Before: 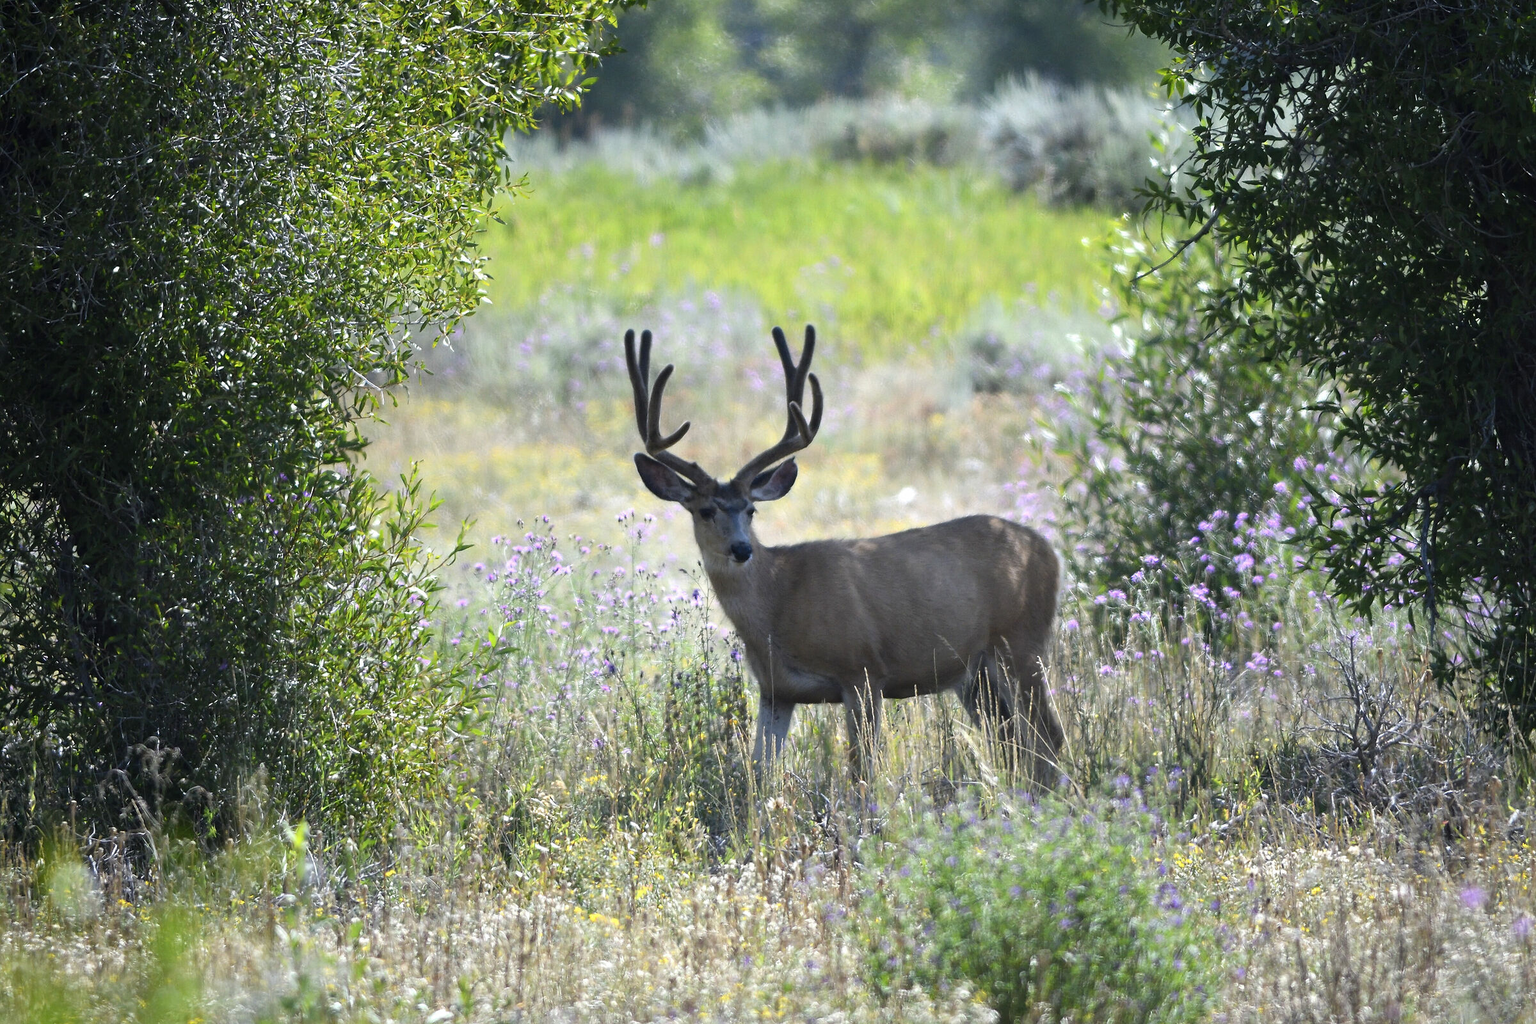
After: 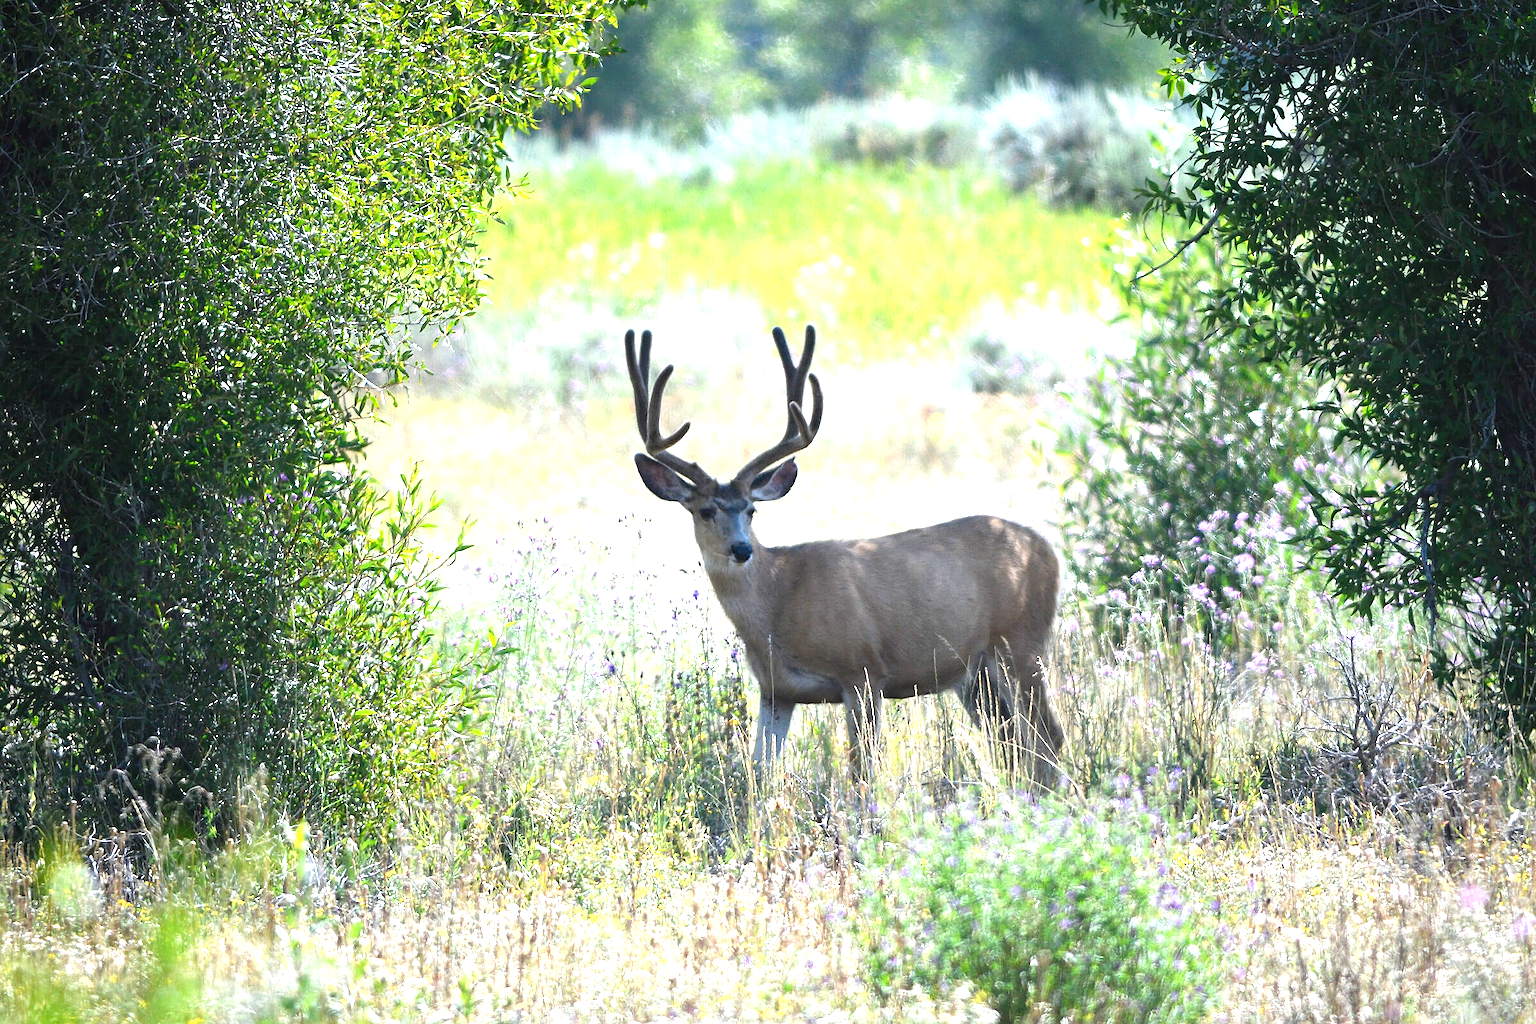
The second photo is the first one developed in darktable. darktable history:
exposure: black level correction -0.002, exposure 1.115 EV, compensate highlight preservation false
sharpen: amount 0.2
